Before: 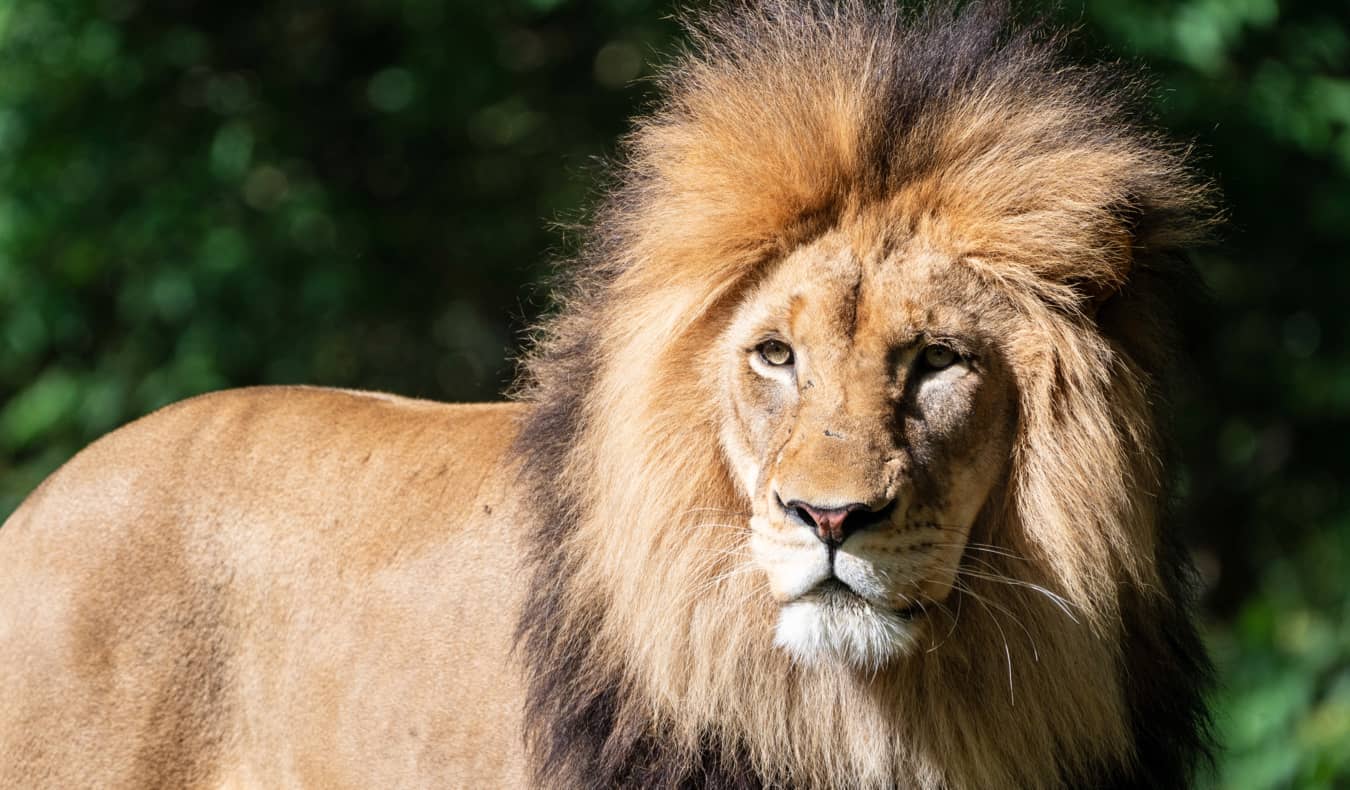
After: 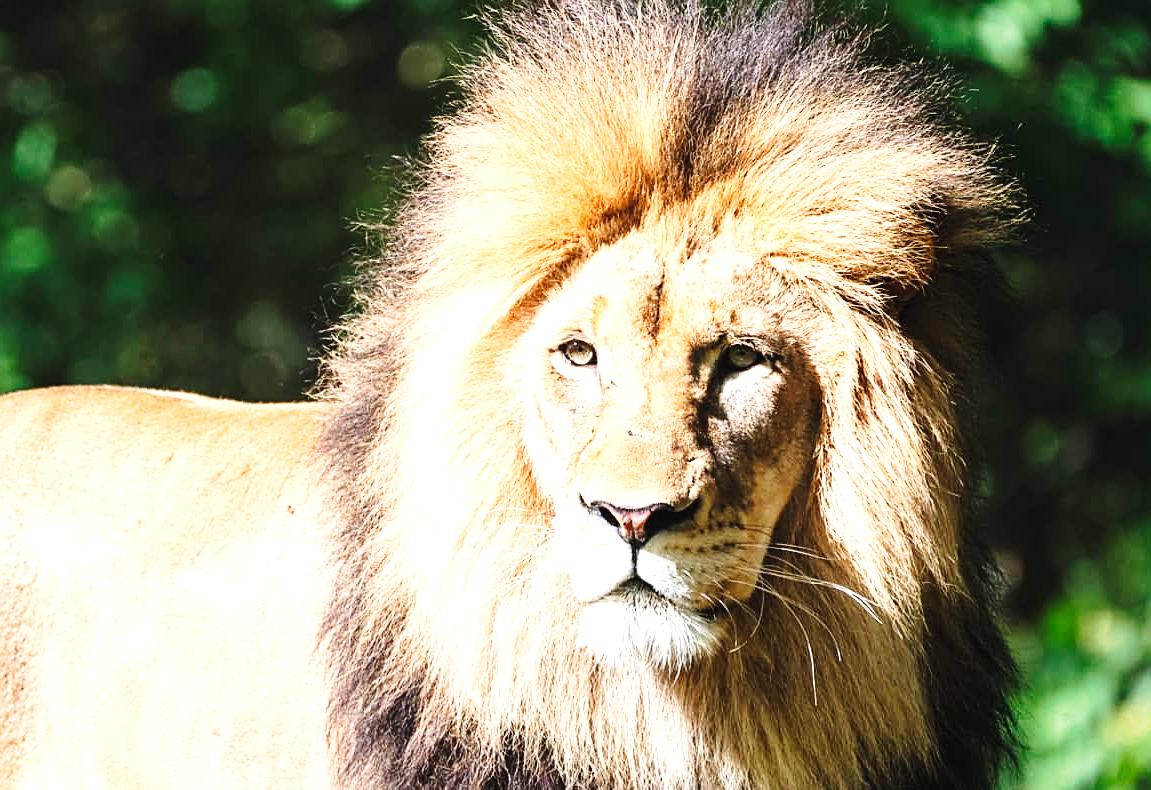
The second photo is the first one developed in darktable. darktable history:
exposure: black level correction 0, exposure 1.199 EV, compensate highlight preservation false
tone curve: curves: ch0 [(0, 0.028) (0.037, 0.05) (0.123, 0.114) (0.19, 0.176) (0.269, 0.27) (0.48, 0.57) (0.595, 0.695) (0.718, 0.823) (0.855, 0.913) (1, 0.982)]; ch1 [(0, 0) (0.243, 0.245) (0.422, 0.415) (0.493, 0.495) (0.508, 0.506) (0.536, 0.538) (0.569, 0.58) (0.611, 0.644) (0.769, 0.807) (1, 1)]; ch2 [(0, 0) (0.249, 0.216) (0.349, 0.321) (0.424, 0.442) (0.476, 0.483) (0.498, 0.499) (0.517, 0.519) (0.532, 0.547) (0.569, 0.608) (0.614, 0.661) (0.706, 0.75) (0.808, 0.809) (0.991, 0.968)], preserve colors none
crop and rotate: left 14.706%
sharpen: on, module defaults
